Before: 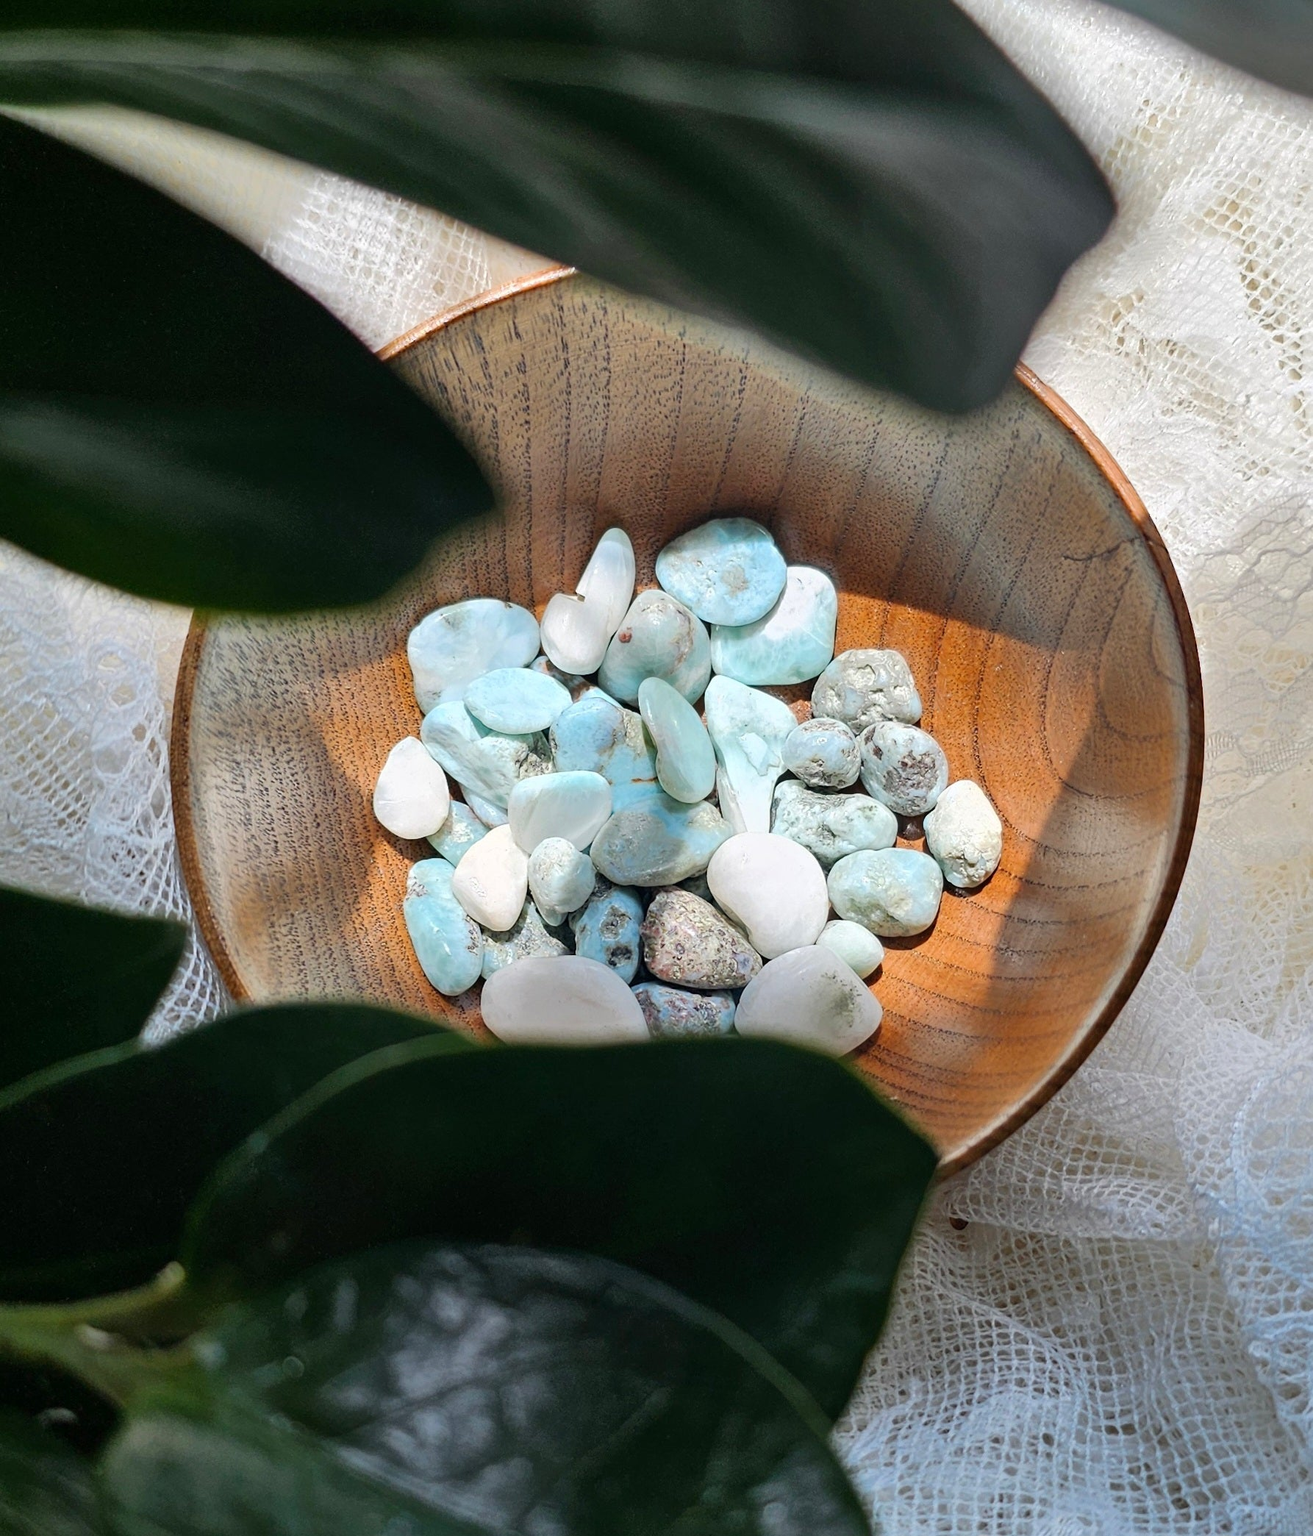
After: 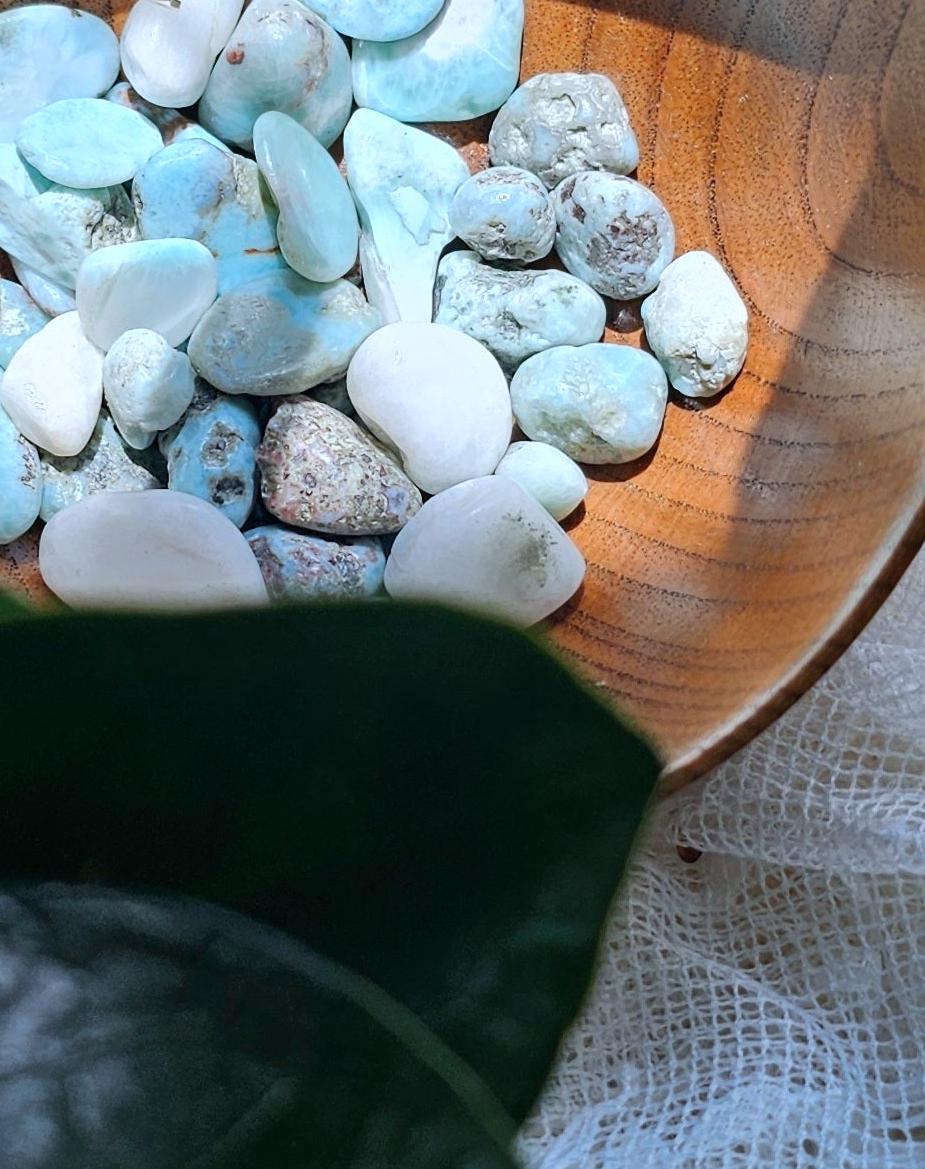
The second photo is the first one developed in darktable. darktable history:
crop: left 34.479%, top 38.822%, right 13.718%, bottom 5.172%
color calibration: x 0.37, y 0.382, temperature 4313.32 K
